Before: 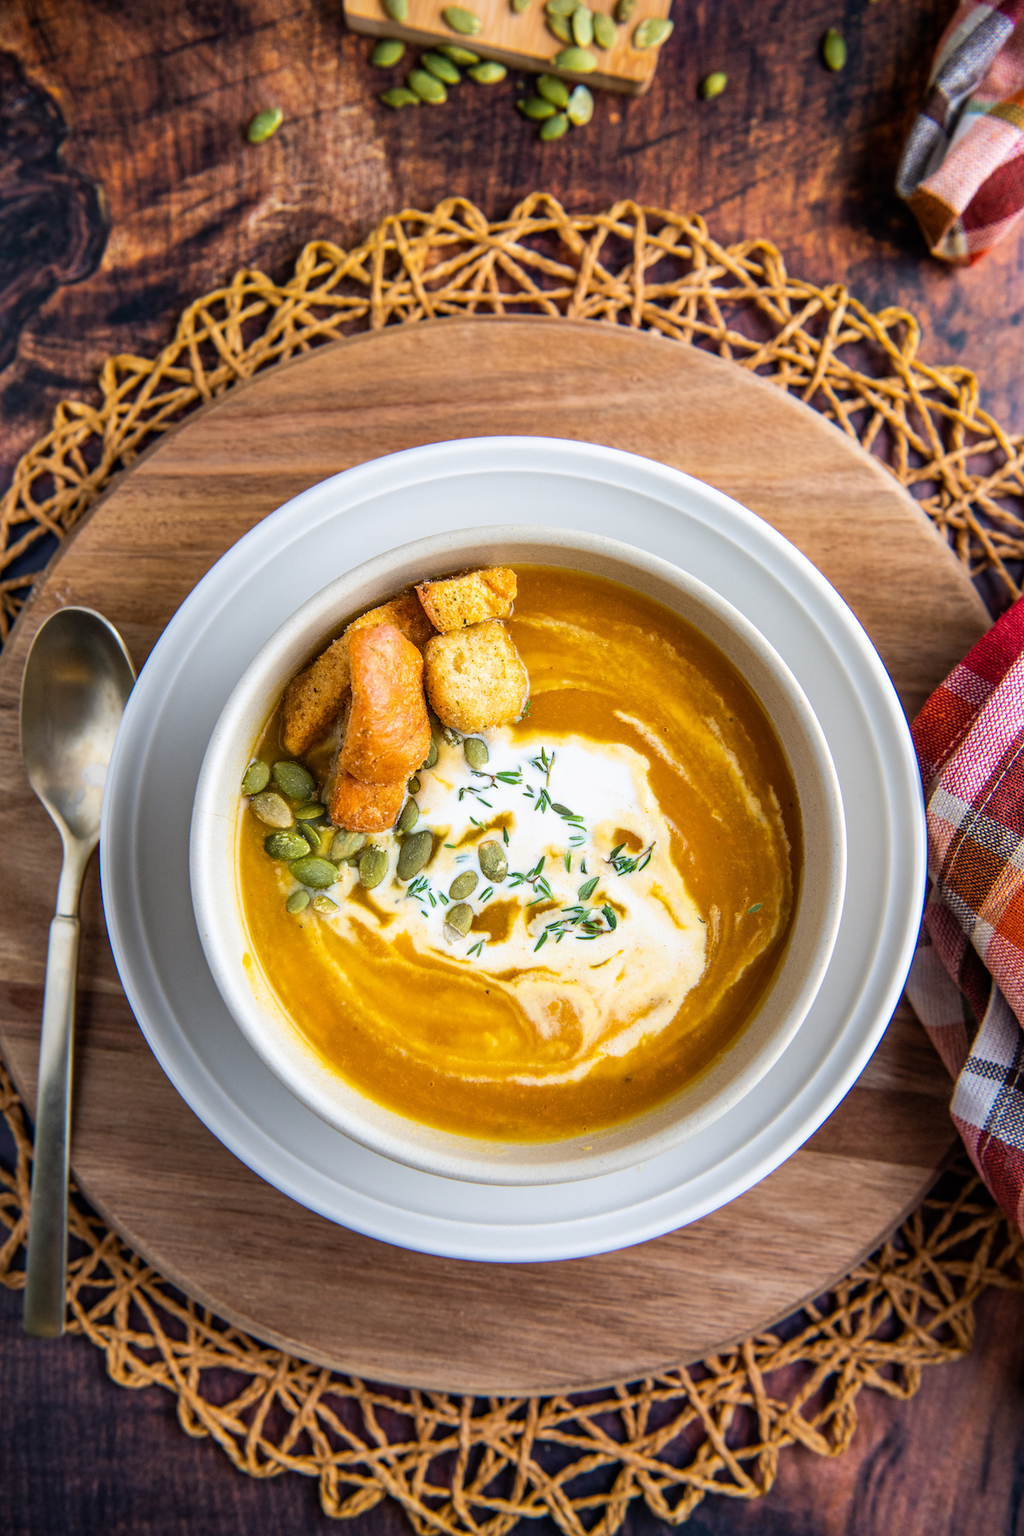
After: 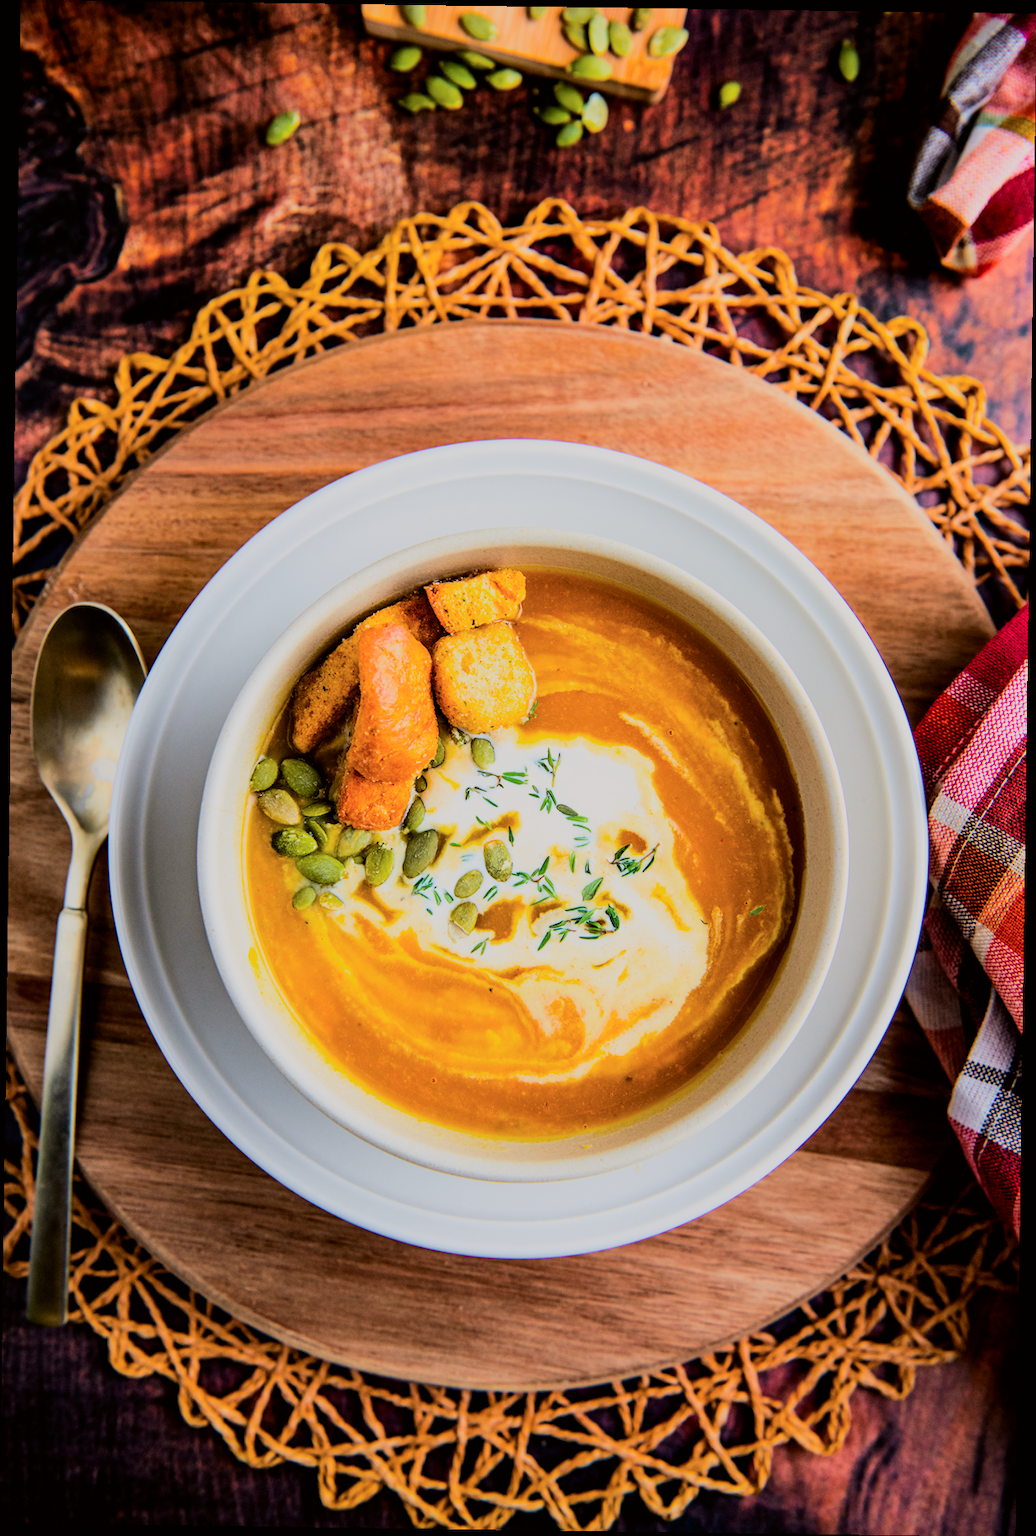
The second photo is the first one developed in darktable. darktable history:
filmic rgb: black relative exposure -5 EV, hardness 2.88, contrast 1.2, highlights saturation mix -30%
tone curve: curves: ch0 [(0, 0) (0.091, 0.066) (0.184, 0.16) (0.491, 0.519) (0.748, 0.765) (1, 0.919)]; ch1 [(0, 0) (0.179, 0.173) (0.322, 0.32) (0.424, 0.424) (0.502, 0.504) (0.56, 0.578) (0.631, 0.675) (0.777, 0.806) (1, 1)]; ch2 [(0, 0) (0.434, 0.447) (0.483, 0.487) (0.547, 0.573) (0.676, 0.673) (1, 1)], color space Lab, independent channels, preserve colors none
rotate and perspective: rotation 0.8°, automatic cropping off
color balance rgb: perceptual saturation grading › global saturation 20%, global vibrance 20%
